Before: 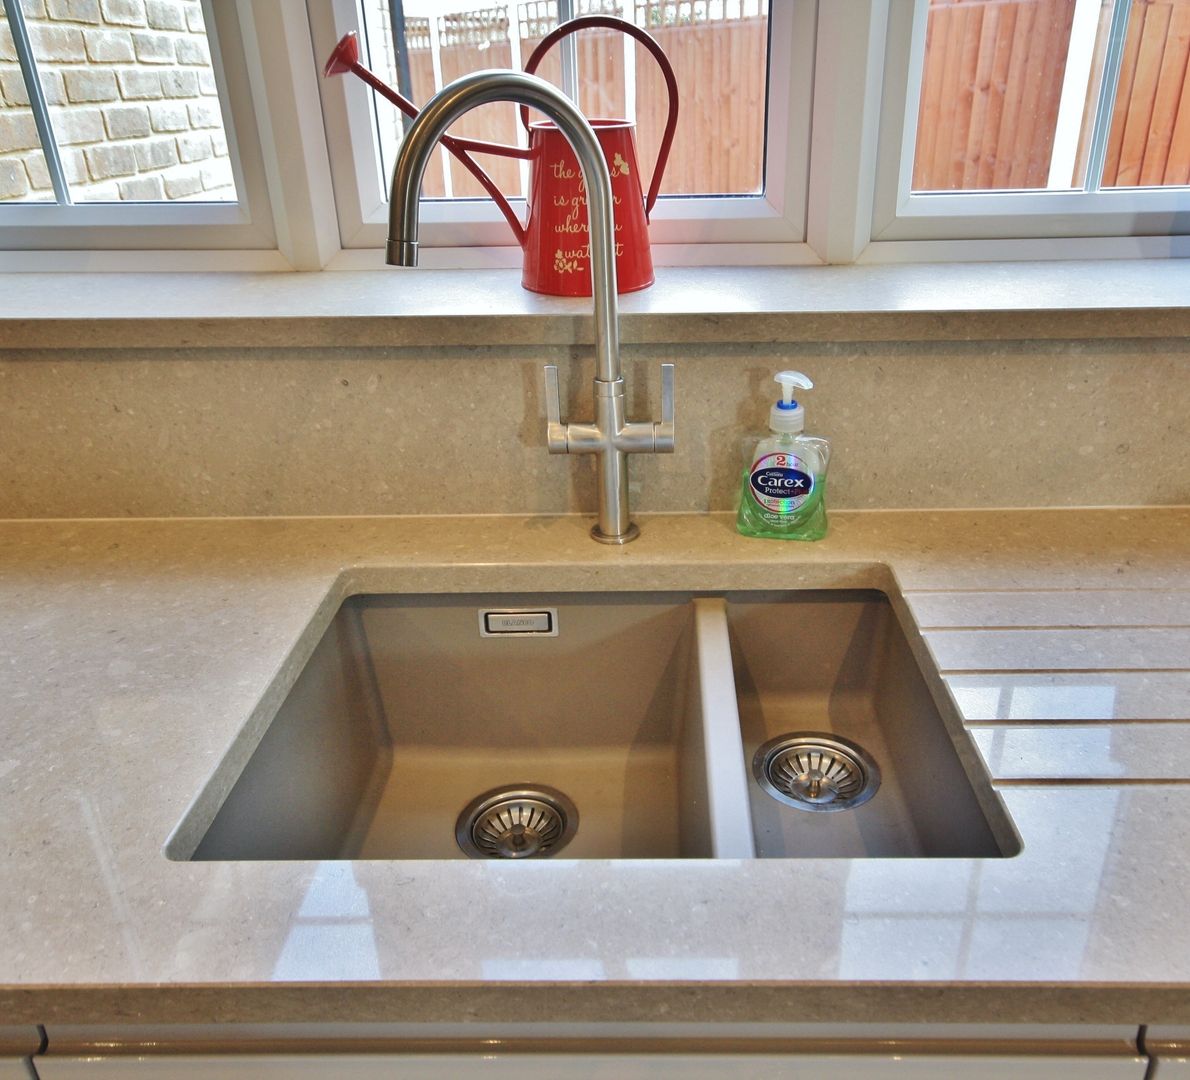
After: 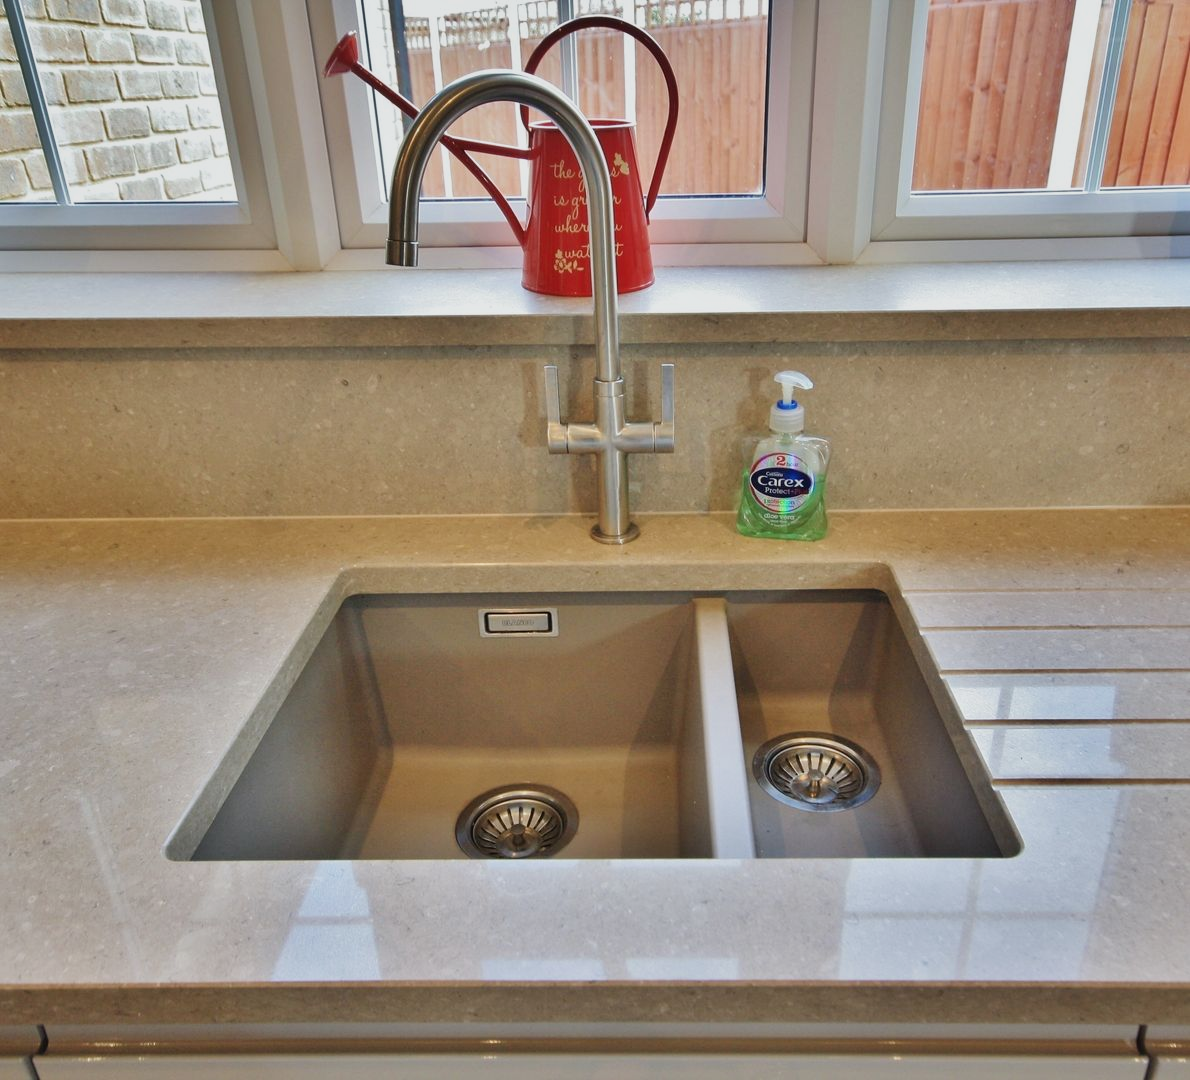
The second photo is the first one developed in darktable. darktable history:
filmic rgb: black relative exposure -14.2 EV, white relative exposure 3.35 EV, hardness 7.89, contrast 0.992
shadows and highlights: soften with gaussian
